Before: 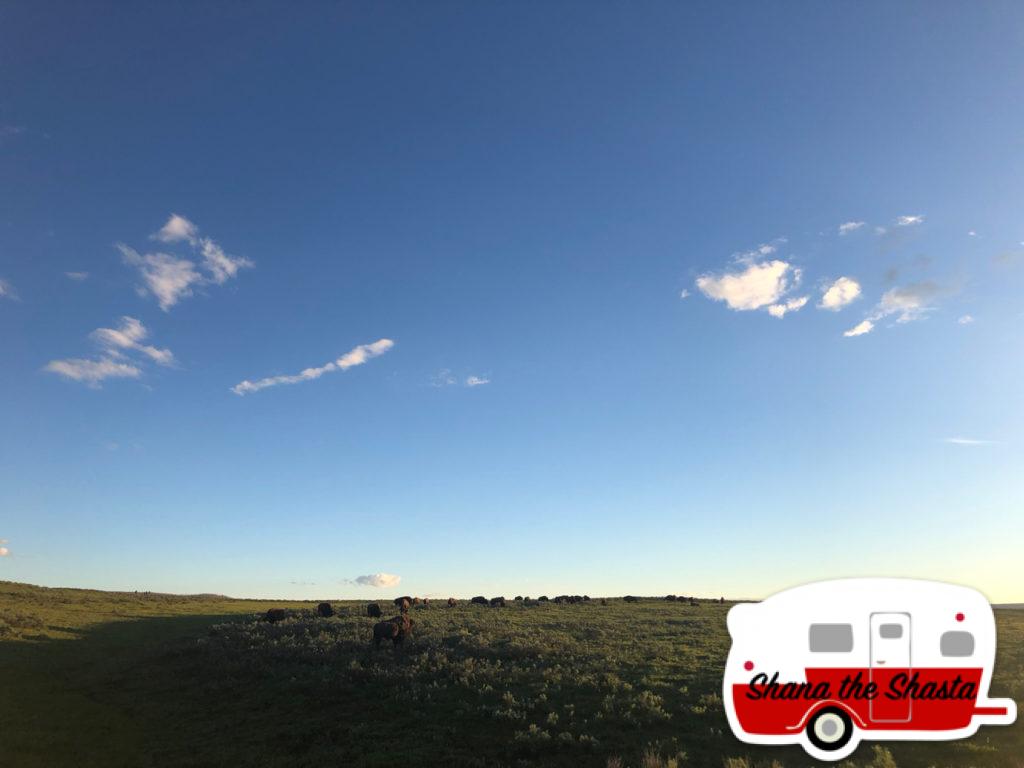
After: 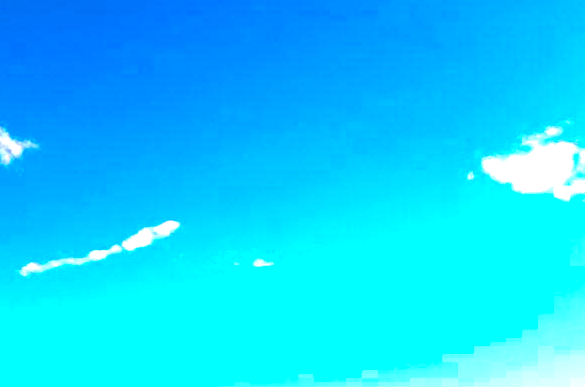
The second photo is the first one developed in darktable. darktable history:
crop: left 20.932%, top 15.471%, right 21.848%, bottom 34.081%
color balance rgb: linear chroma grading › shadows -40%, linear chroma grading › highlights 40%, linear chroma grading › global chroma 45%, linear chroma grading › mid-tones -30%, perceptual saturation grading › global saturation 55%, perceptual saturation grading › highlights -50%, perceptual saturation grading › mid-tones 40%, perceptual saturation grading › shadows 30%, perceptual brilliance grading › global brilliance 20%, perceptual brilliance grading › shadows -40%, global vibrance 35%
tone equalizer: on, module defaults
exposure: black level correction 0, exposure 1 EV, compensate exposure bias true, compensate highlight preservation false
